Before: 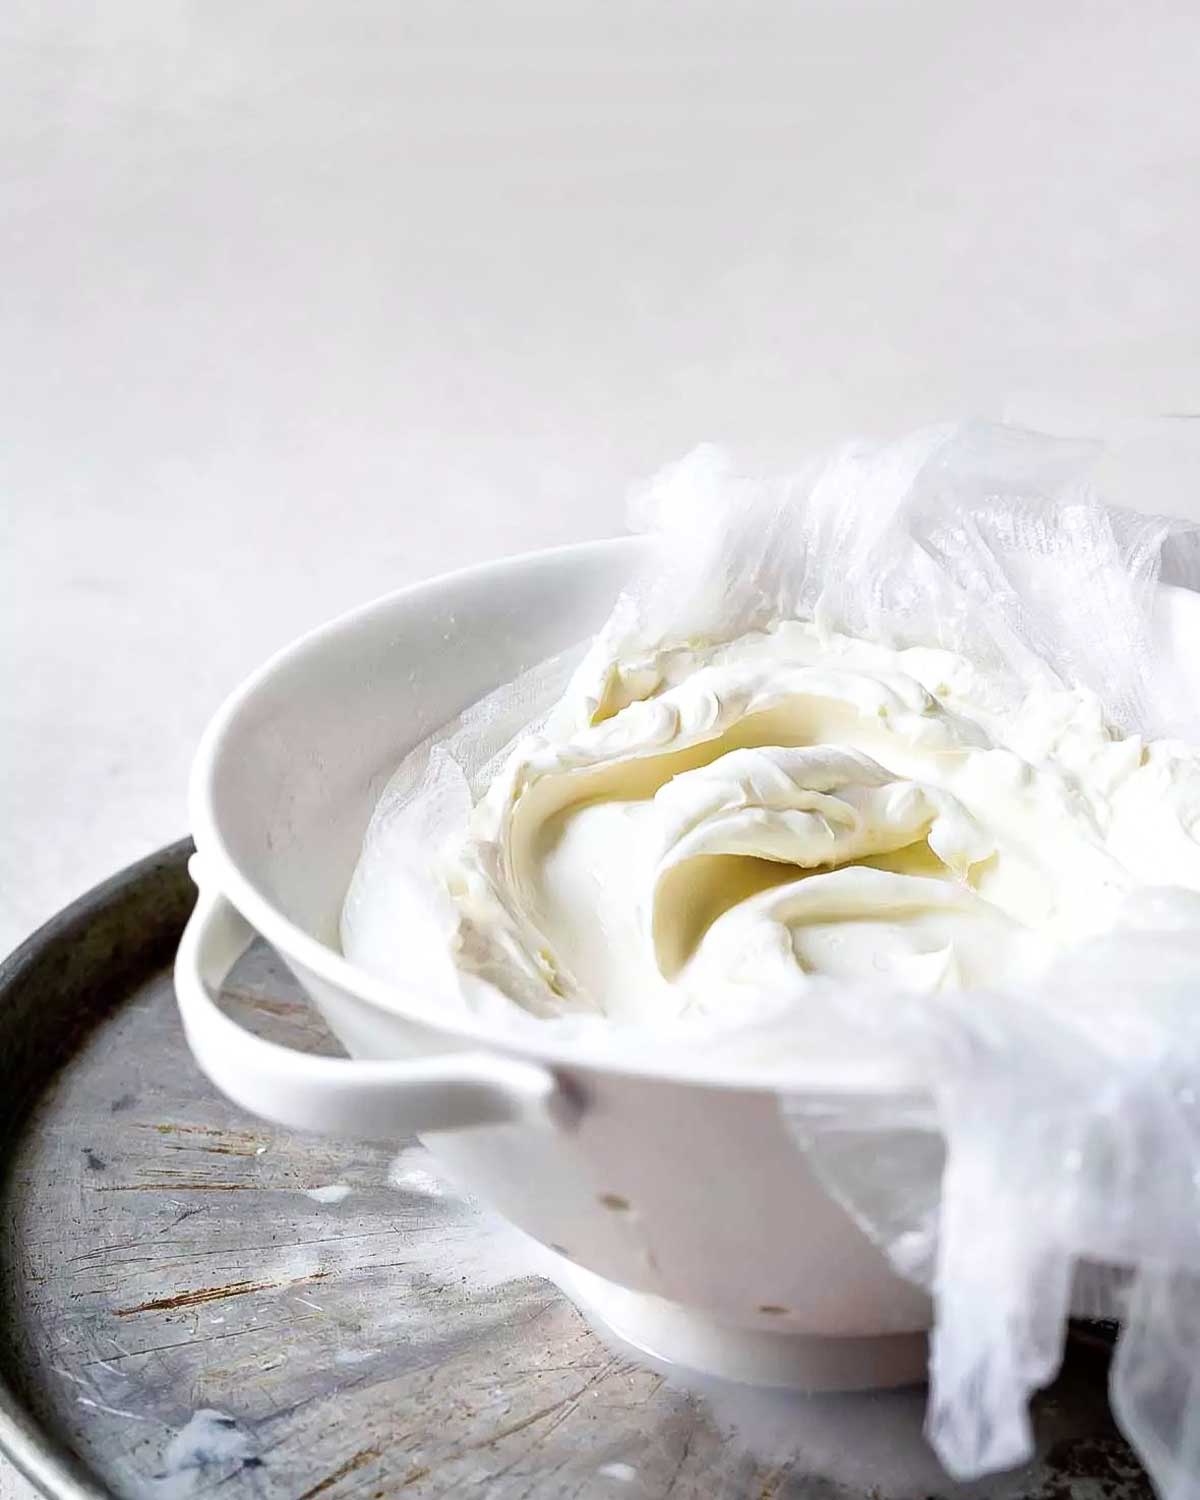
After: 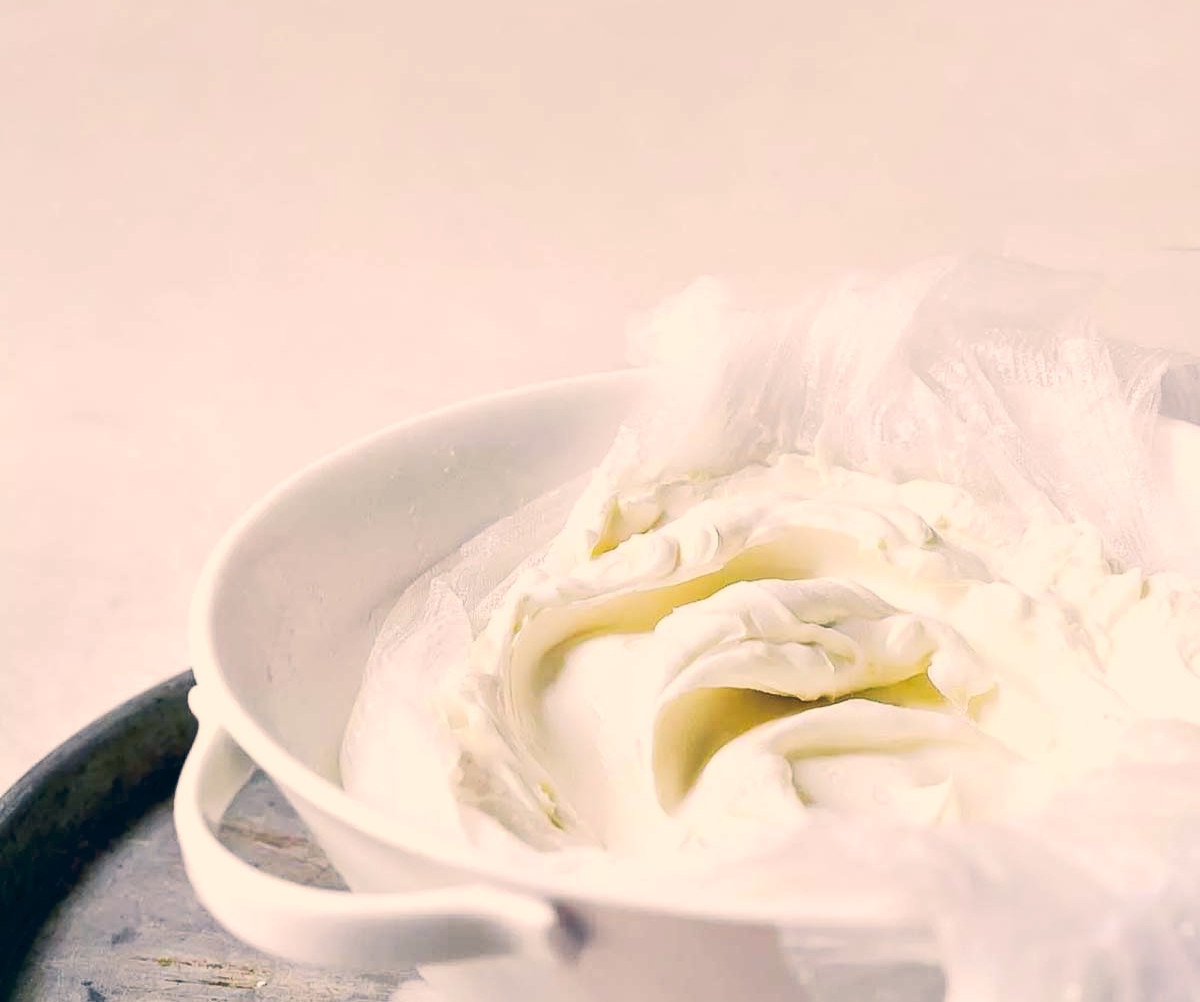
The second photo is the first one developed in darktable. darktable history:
exposure: exposure -0.069 EV, compensate highlight preservation false
tone curve: curves: ch0 [(0, 0) (0.003, 0.026) (0.011, 0.03) (0.025, 0.047) (0.044, 0.082) (0.069, 0.119) (0.1, 0.157) (0.136, 0.19) (0.177, 0.231) (0.224, 0.27) (0.277, 0.318) (0.335, 0.383) (0.399, 0.456) (0.468, 0.532) (0.543, 0.618) (0.623, 0.71) (0.709, 0.786) (0.801, 0.851) (0.898, 0.908) (1, 1)], preserve colors none
crop: top 11.146%, bottom 22.007%
color correction: highlights a* 10.33, highlights b* 14.53, shadows a* -10.32, shadows b* -15.13
